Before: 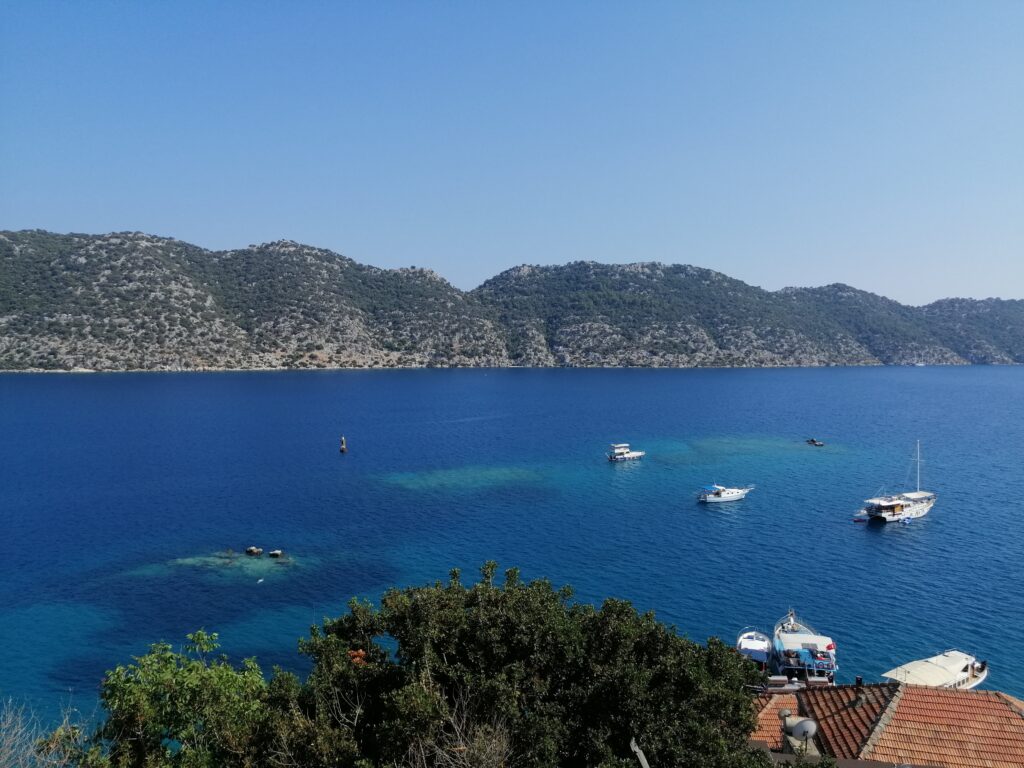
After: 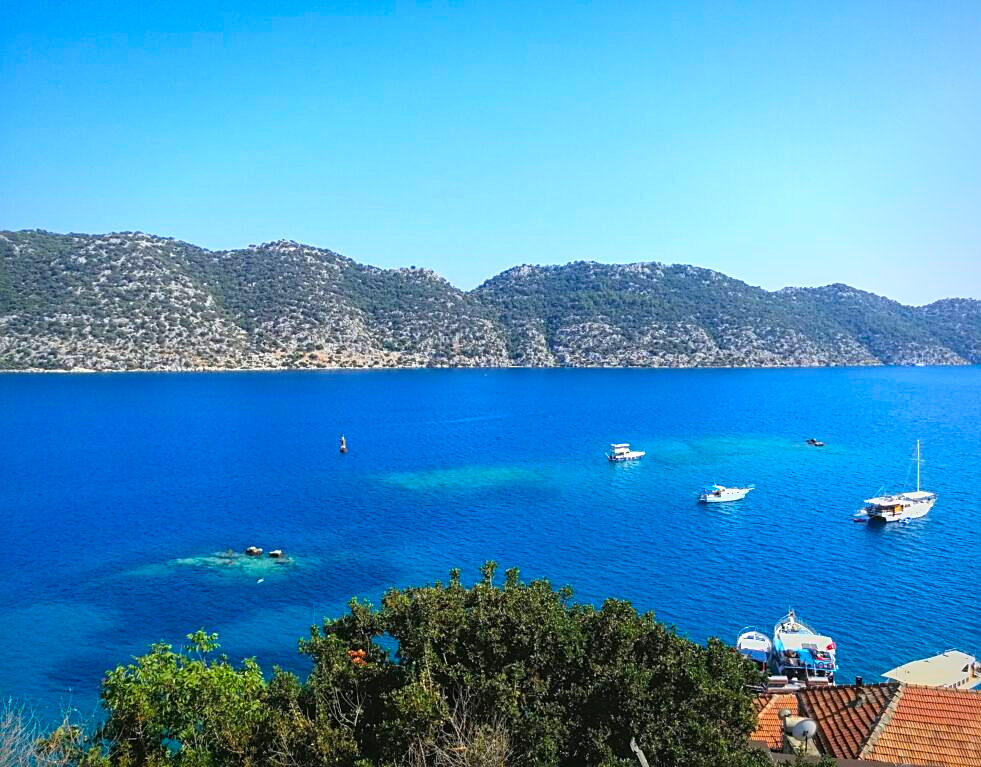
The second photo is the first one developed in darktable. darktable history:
crop: right 4.126%, bottom 0.031%
local contrast: on, module defaults
exposure: exposure 1.061 EV, compensate highlight preservation false
vignetting: fall-off start 80.87%, fall-off radius 61.59%, brightness -0.384, saturation 0.007, center (0, 0.007), automatic ratio true, width/height ratio 1.418
lowpass: radius 0.1, contrast 0.85, saturation 1.1, unbound 0
color balance rgb: global vibrance 42.74%
sharpen: on, module defaults
